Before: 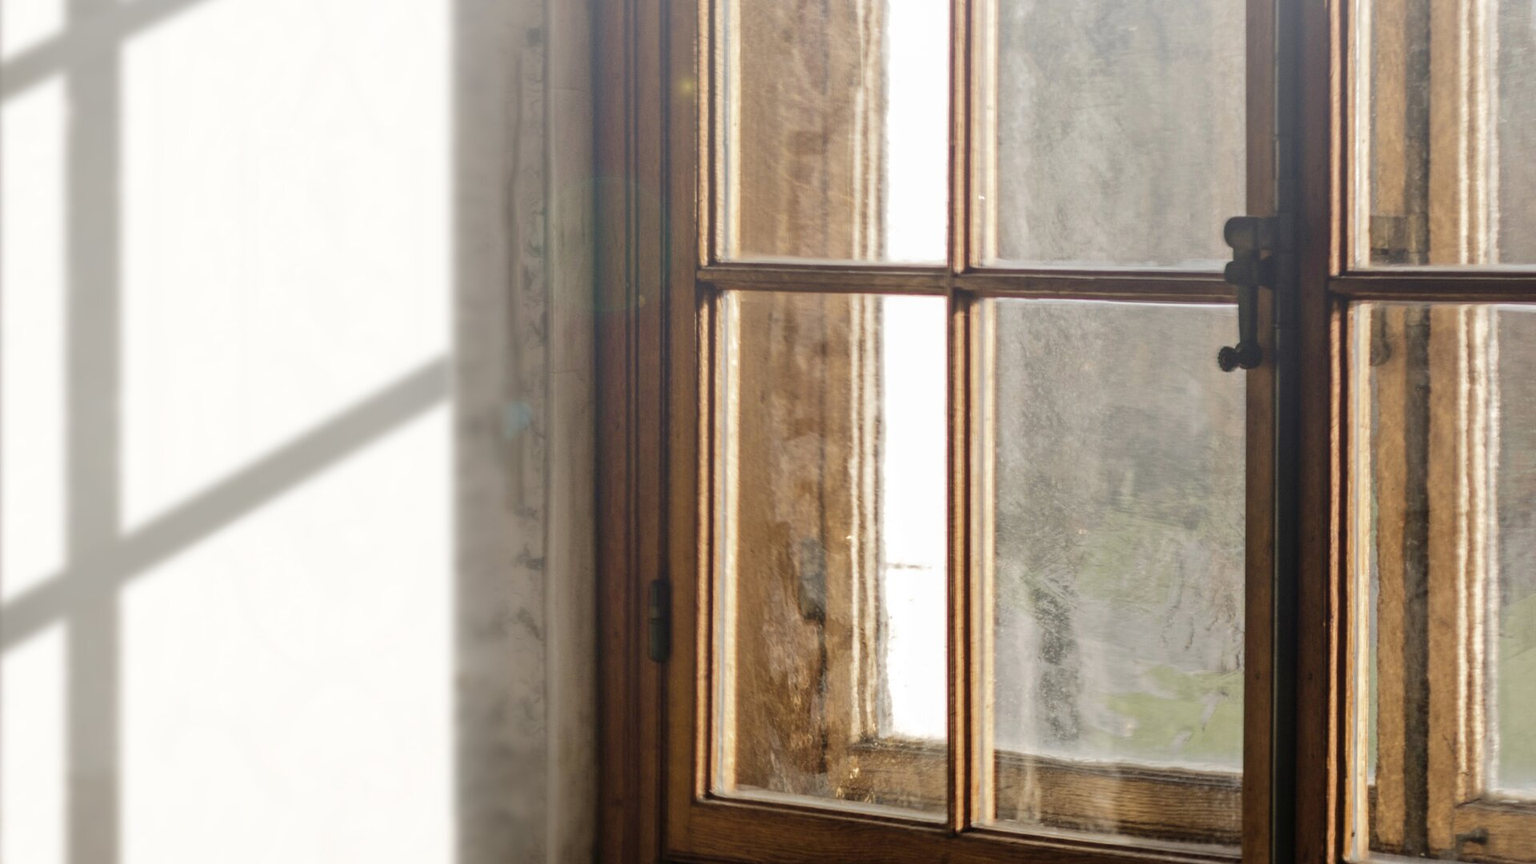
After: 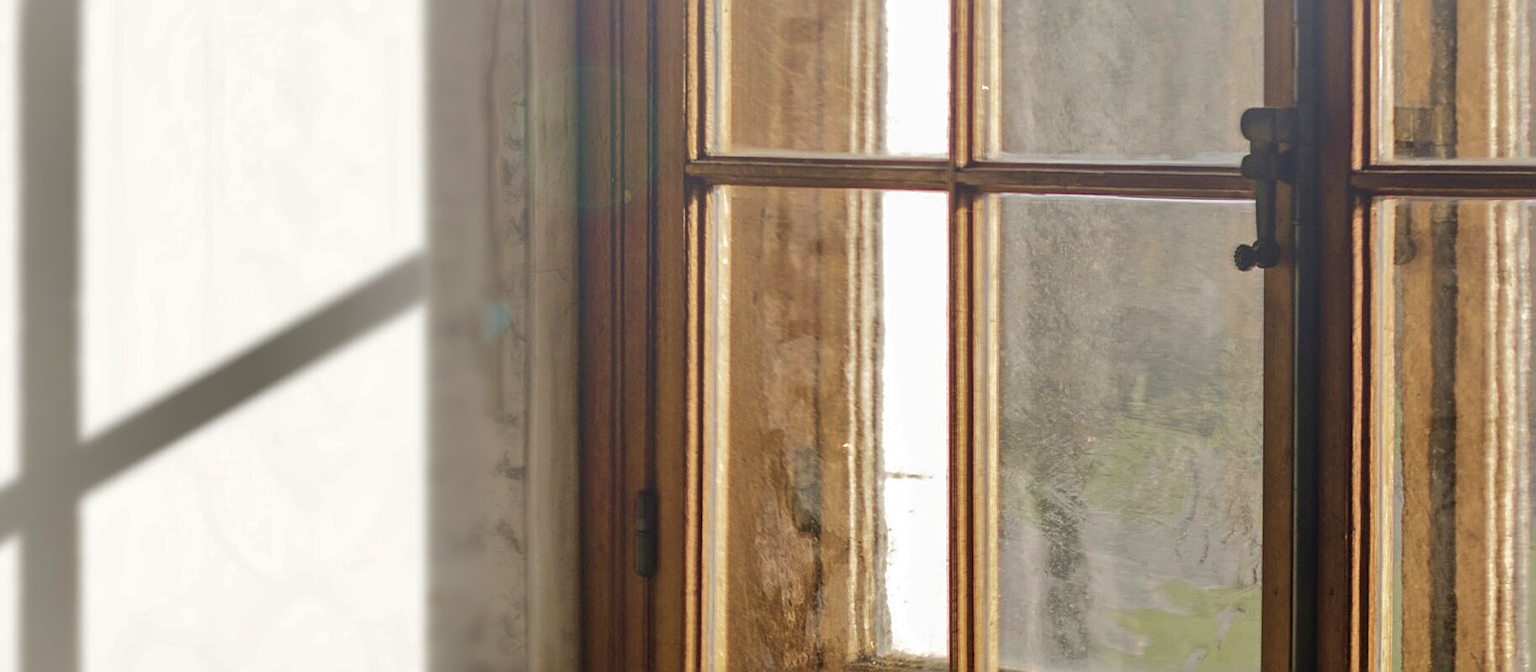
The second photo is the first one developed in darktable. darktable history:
shadows and highlights: shadows 40, highlights -60
velvia: on, module defaults
sharpen: on, module defaults
crop and rotate: left 2.991%, top 13.302%, right 1.981%, bottom 12.636%
